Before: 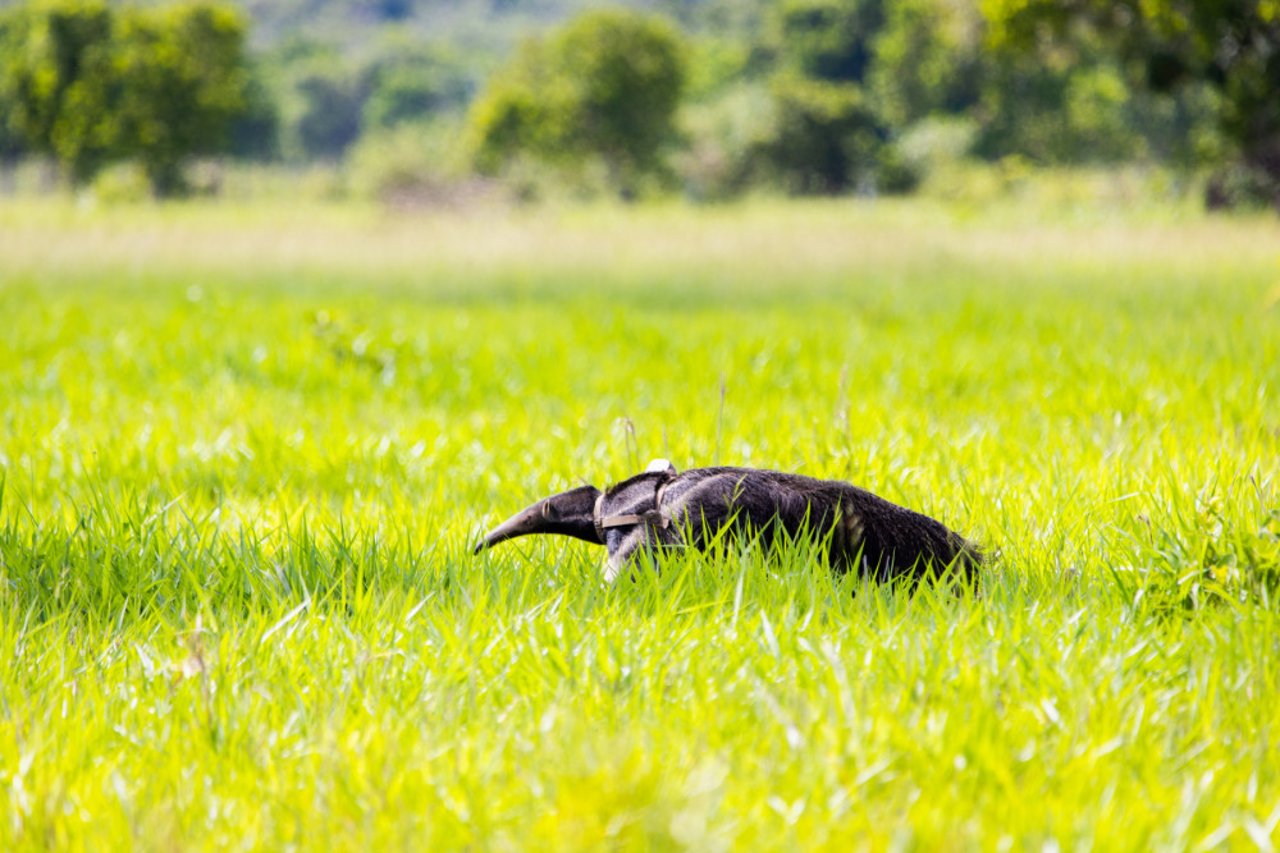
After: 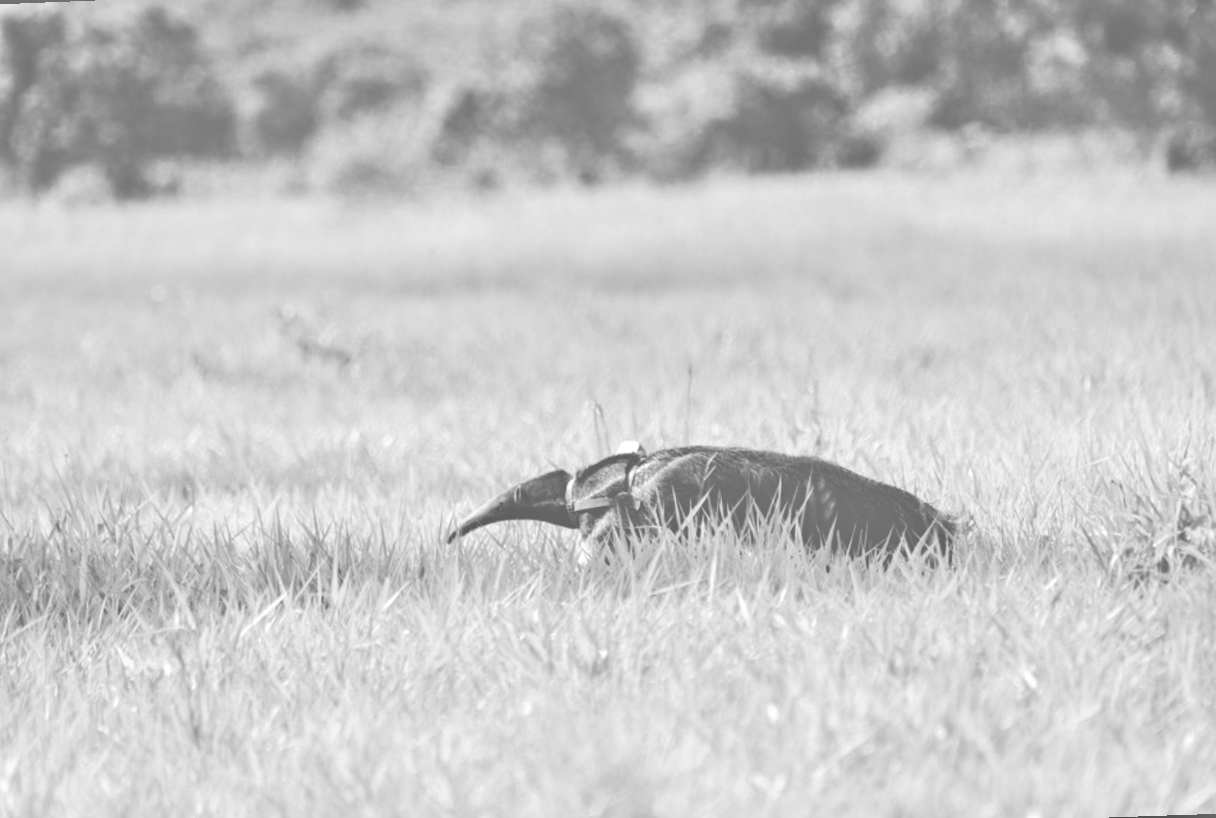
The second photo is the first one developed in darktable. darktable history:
exposure: black level correction -0.087, compensate highlight preservation false
color calibration: x 0.367, y 0.376, temperature 4372.25 K
monochrome: on, module defaults
color zones: curves: ch0 [(0.068, 0.464) (0.25, 0.5) (0.48, 0.508) (0.75, 0.536) (0.886, 0.476) (0.967, 0.456)]; ch1 [(0.066, 0.456) (0.25, 0.5) (0.616, 0.508) (0.746, 0.56) (0.934, 0.444)]
tone equalizer: -7 EV 0.15 EV, -6 EV 0.6 EV, -5 EV 1.15 EV, -4 EV 1.33 EV, -3 EV 1.15 EV, -2 EV 0.6 EV, -1 EV 0.15 EV, mask exposure compensation -0.5 EV
white balance: red 0.931, blue 1.11
rotate and perspective: rotation -2.12°, lens shift (vertical) 0.009, lens shift (horizontal) -0.008, automatic cropping original format, crop left 0.036, crop right 0.964, crop top 0.05, crop bottom 0.959
